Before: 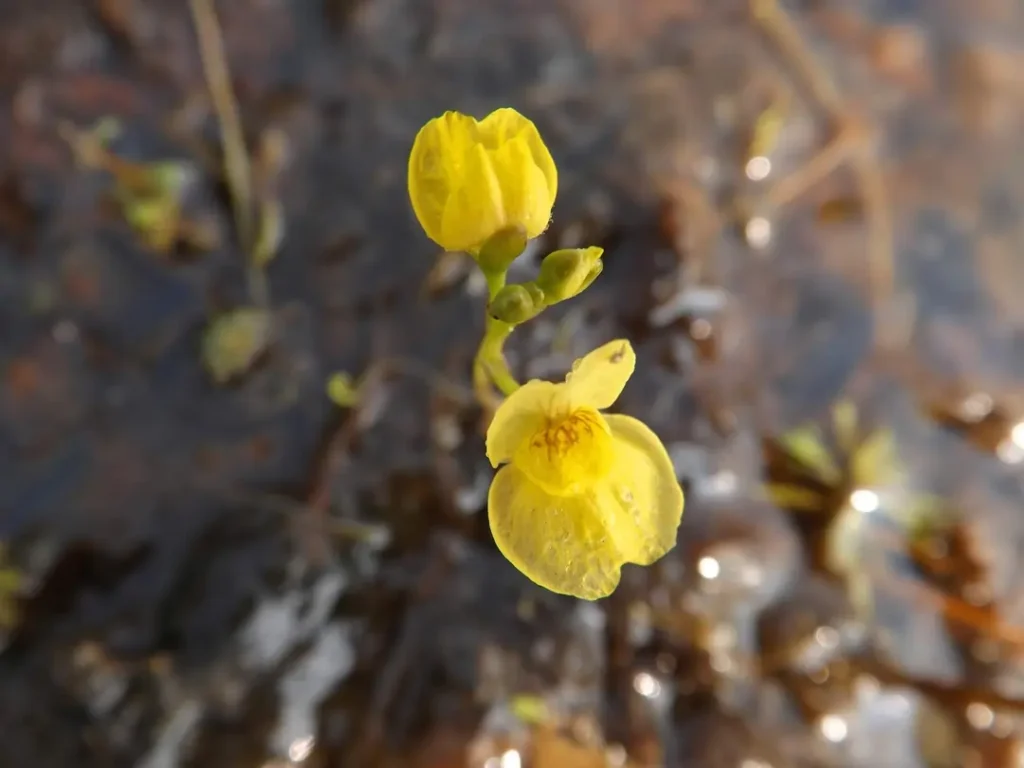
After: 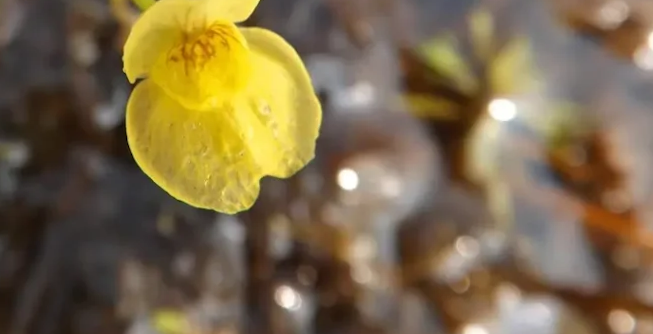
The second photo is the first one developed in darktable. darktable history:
rotate and perspective: rotation -1°, crop left 0.011, crop right 0.989, crop top 0.025, crop bottom 0.975
crop and rotate: left 35.509%, top 50.238%, bottom 4.934%
